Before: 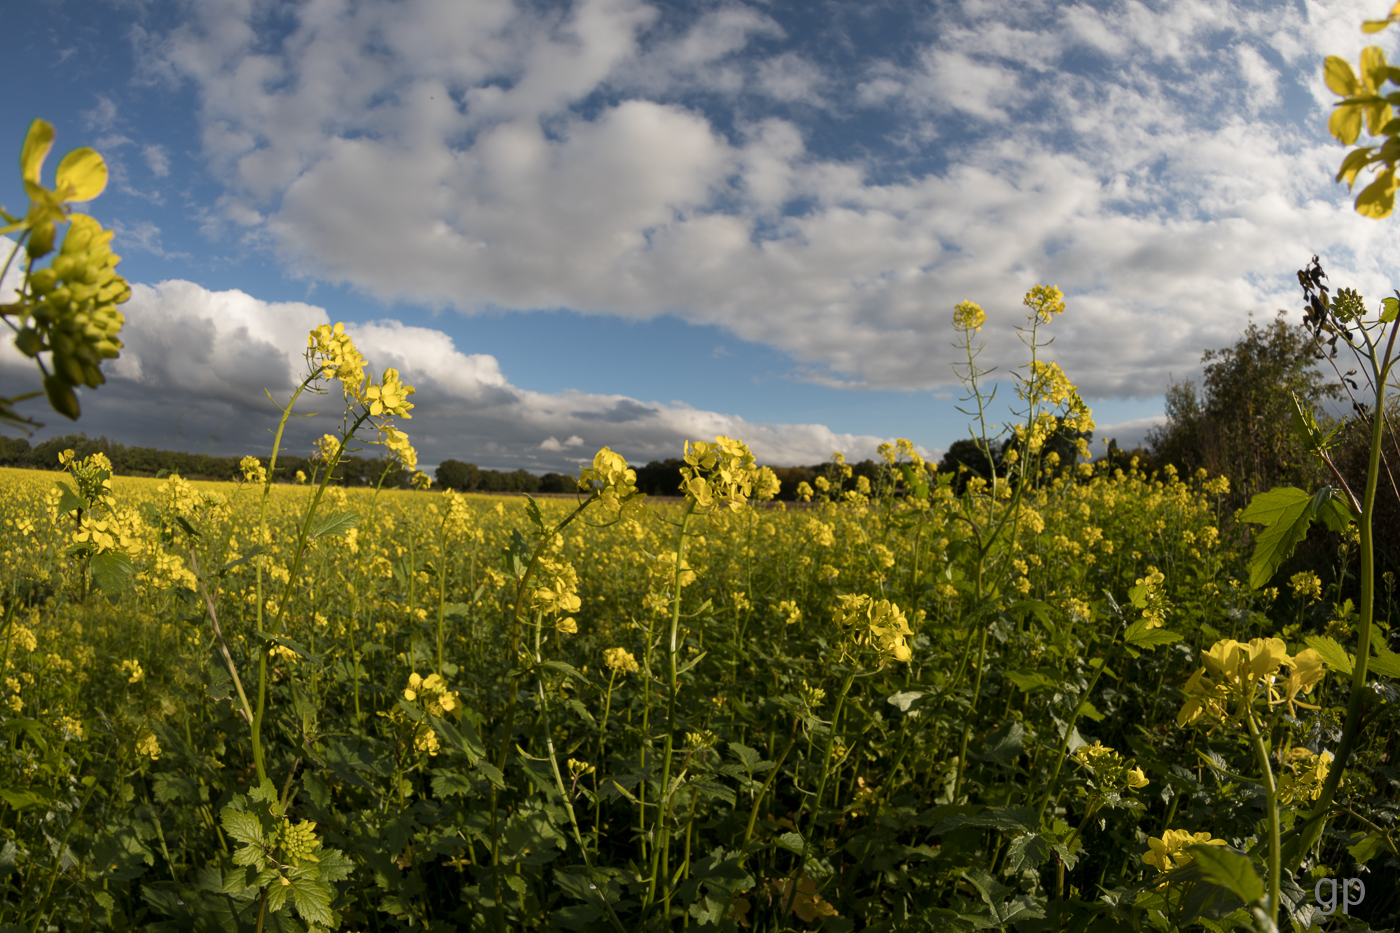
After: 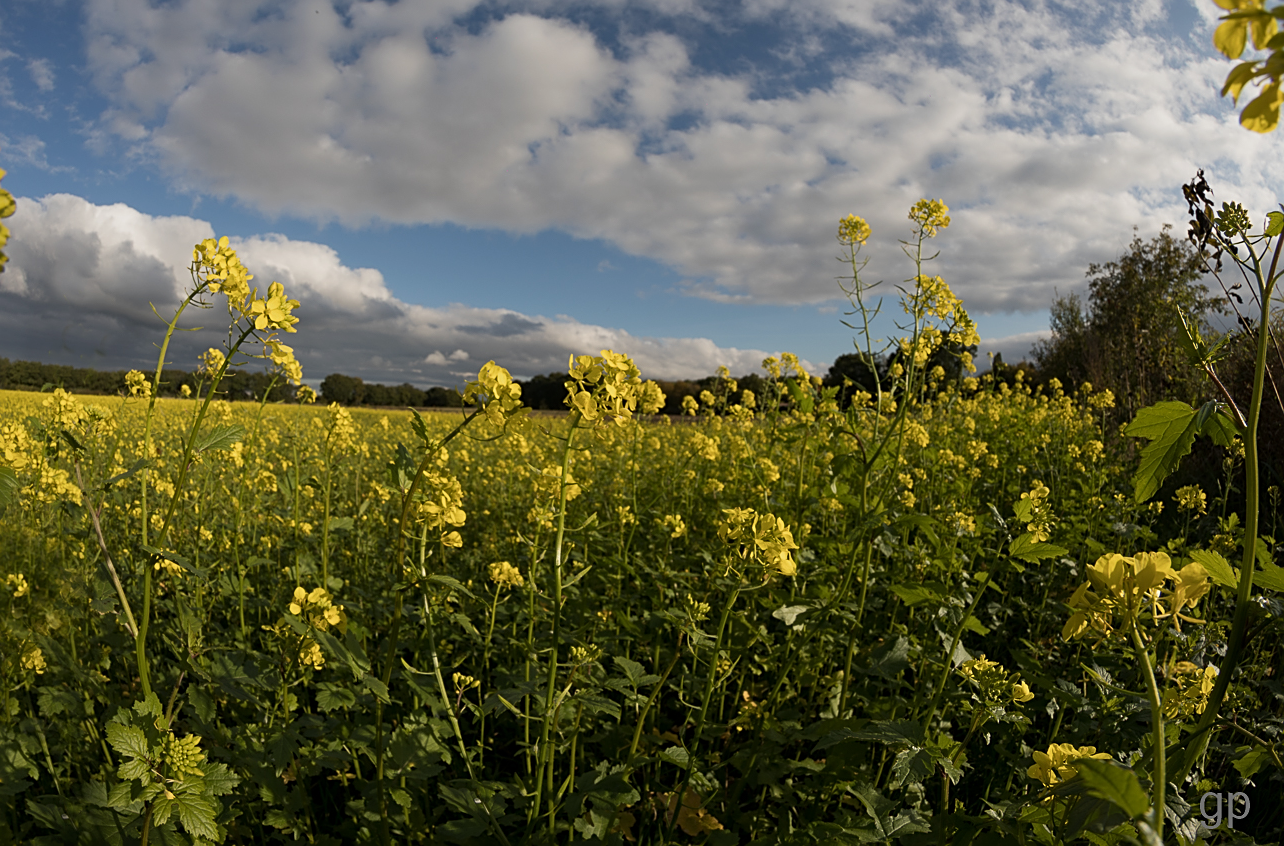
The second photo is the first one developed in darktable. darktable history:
exposure: exposure -0.242 EV, compensate highlight preservation false
sharpen: on, module defaults
crop and rotate: left 8.262%, top 9.226%
